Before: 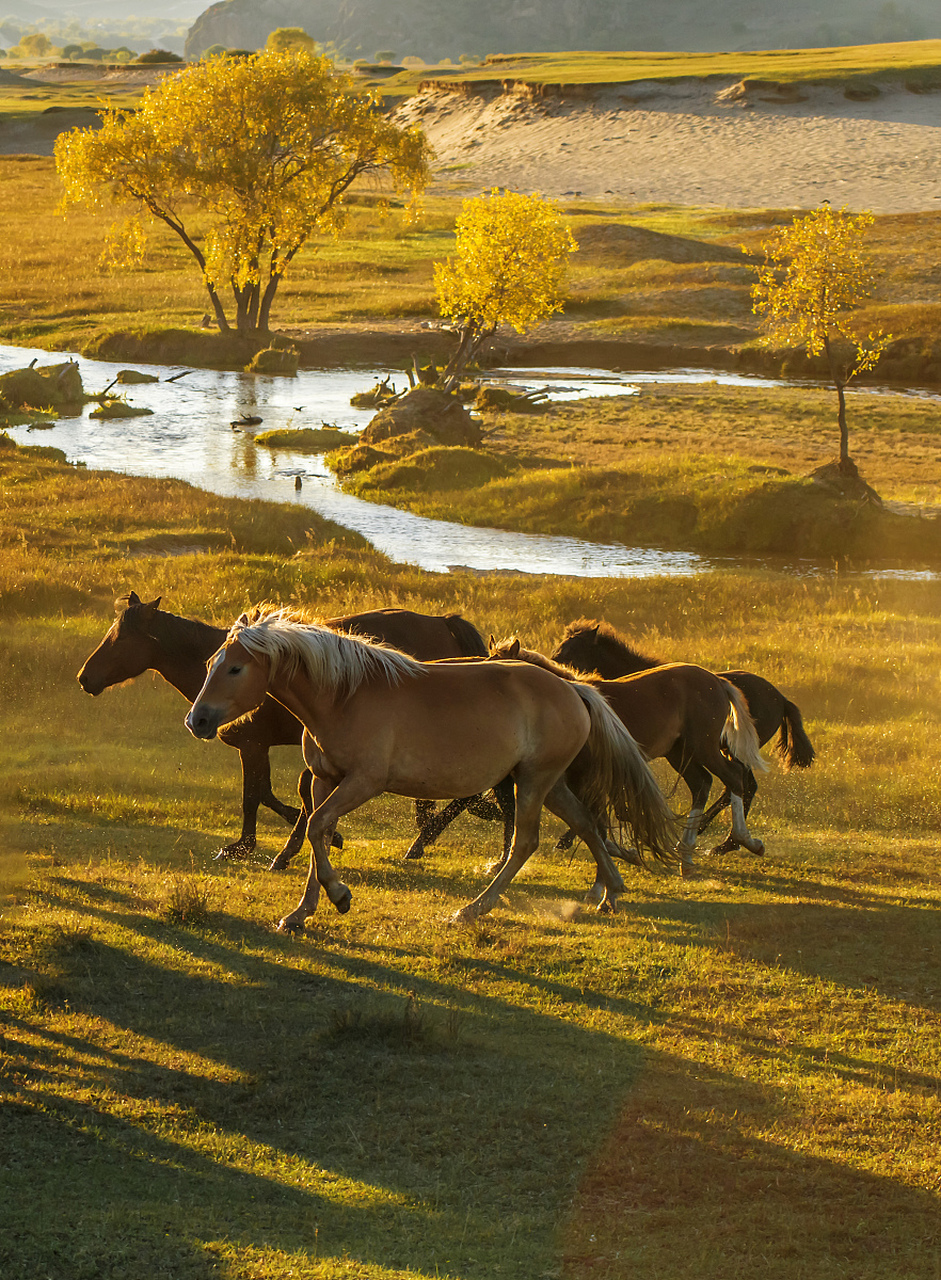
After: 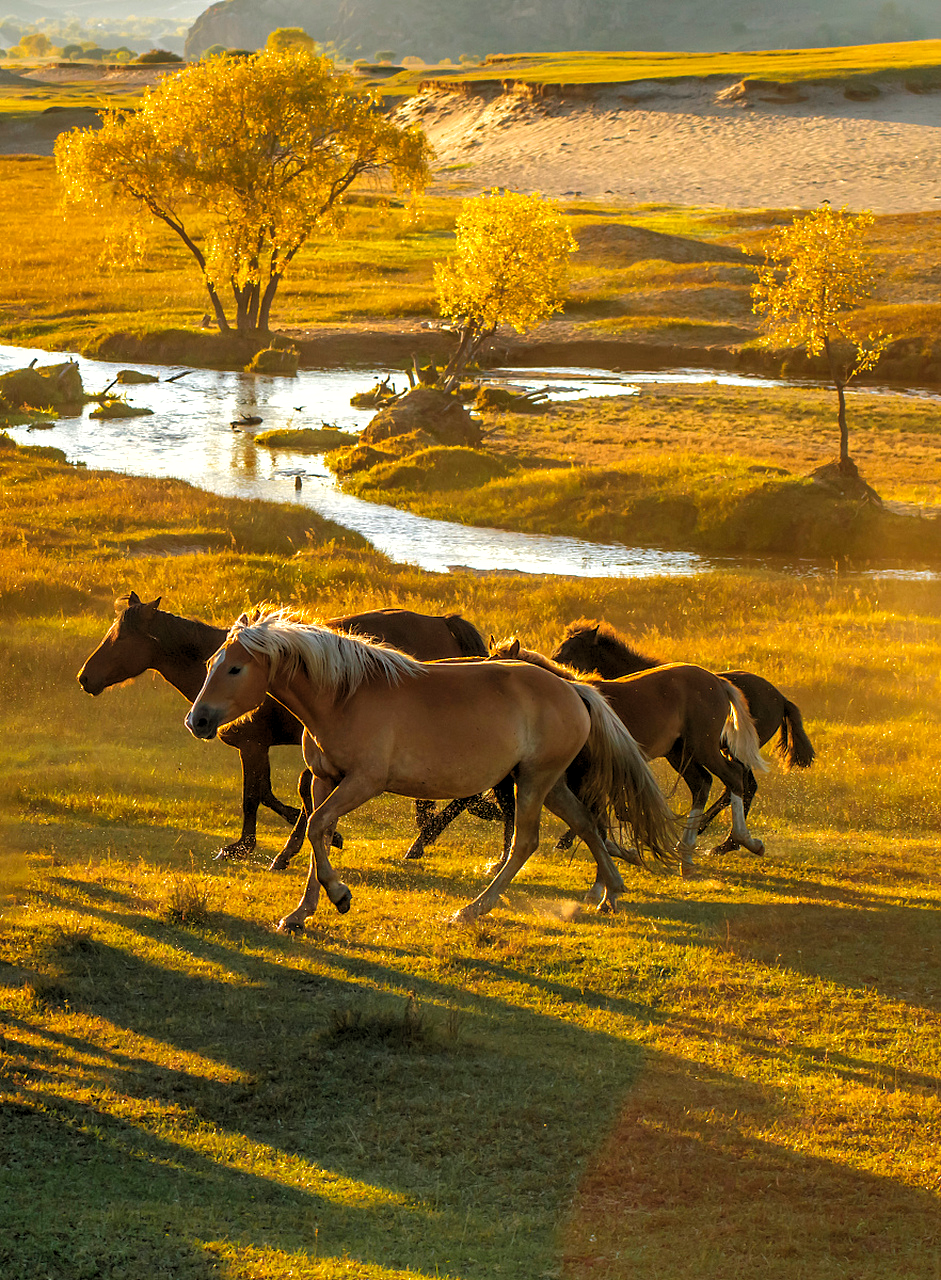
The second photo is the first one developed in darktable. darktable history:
shadows and highlights: on, module defaults
levels: levels [0.055, 0.477, 0.9]
